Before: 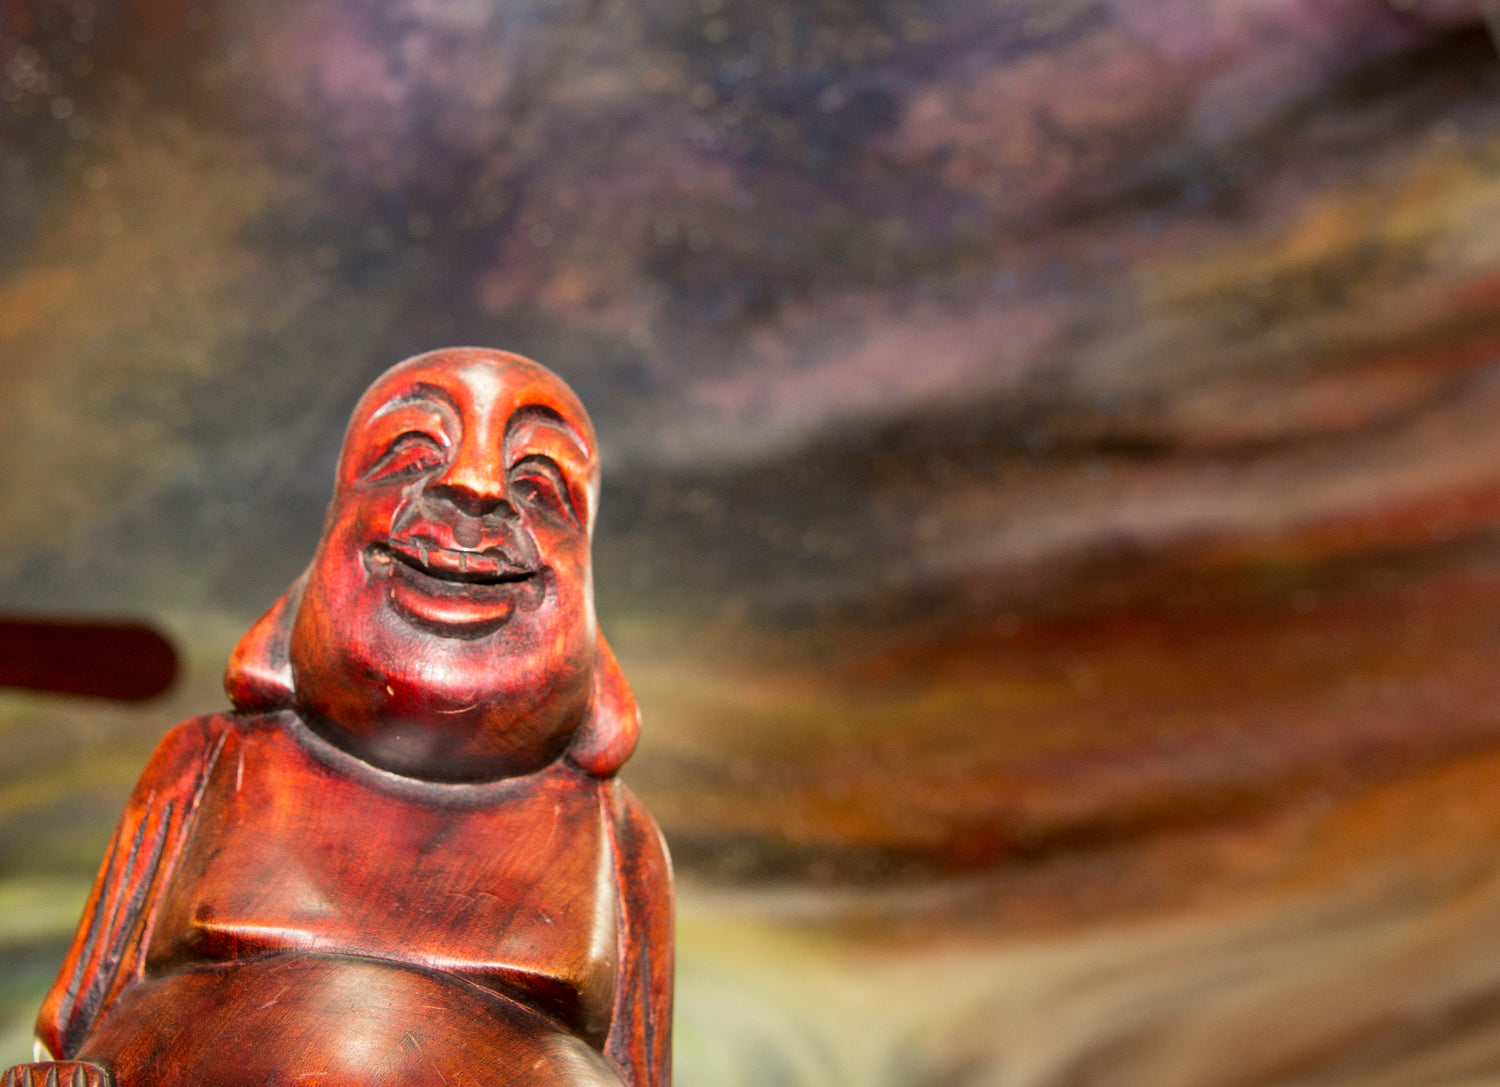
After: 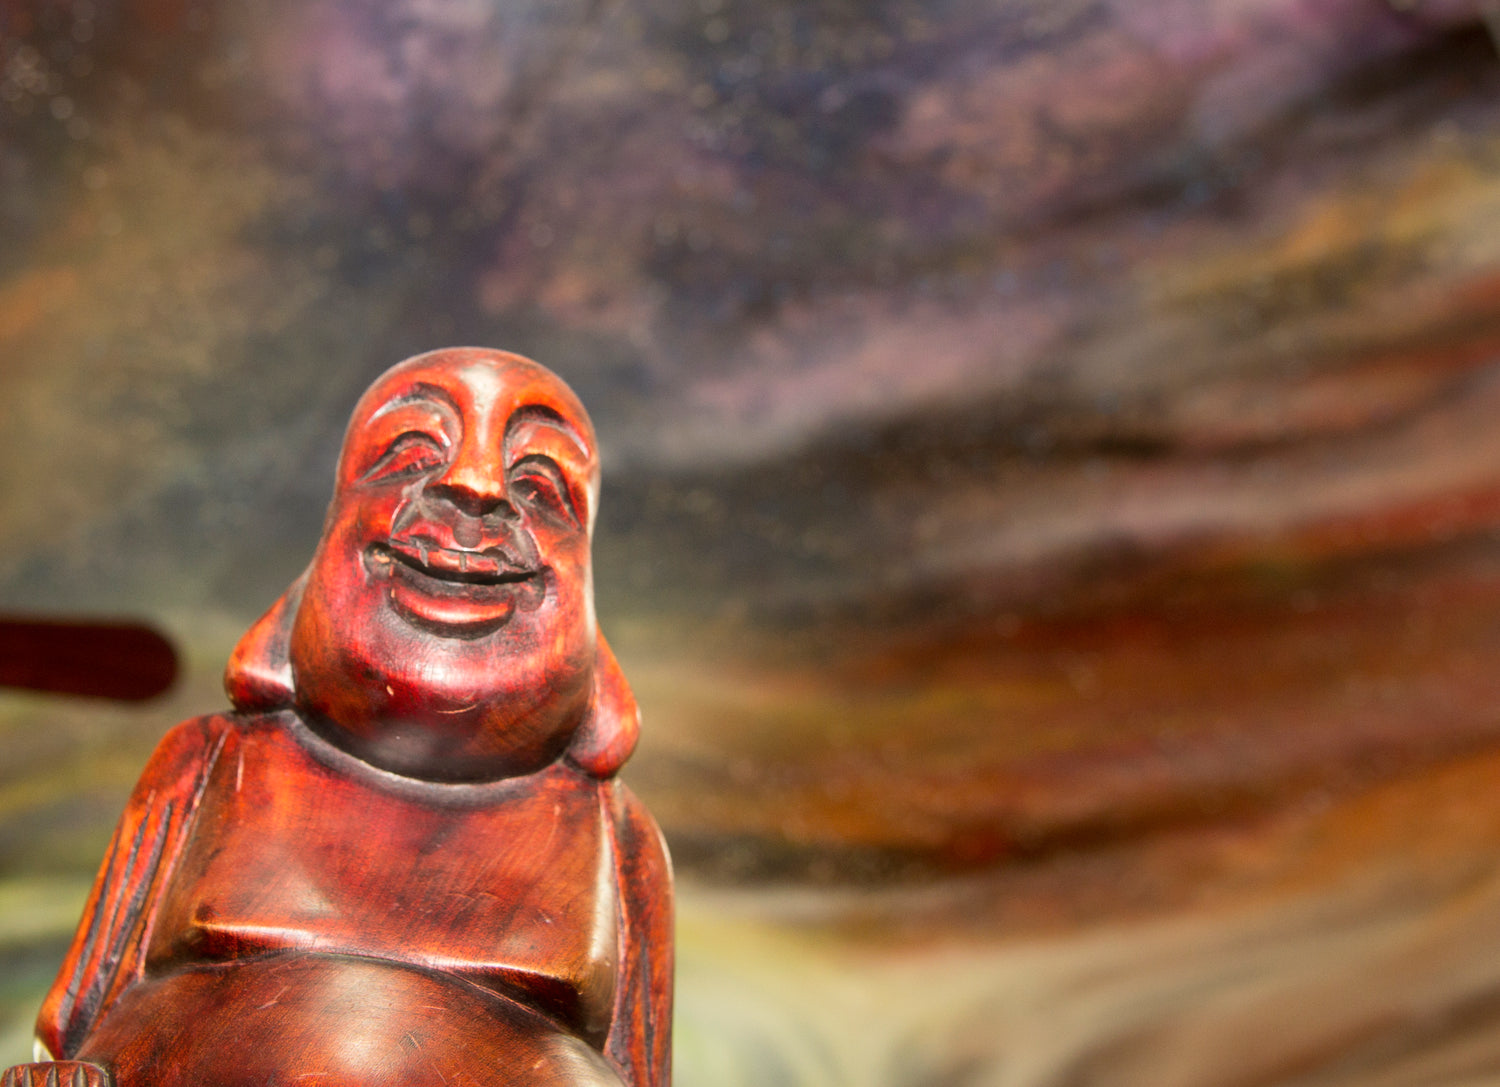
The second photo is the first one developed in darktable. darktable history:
levels: mode automatic
haze removal: strength -0.084, distance 0.362, compatibility mode true, adaptive false
